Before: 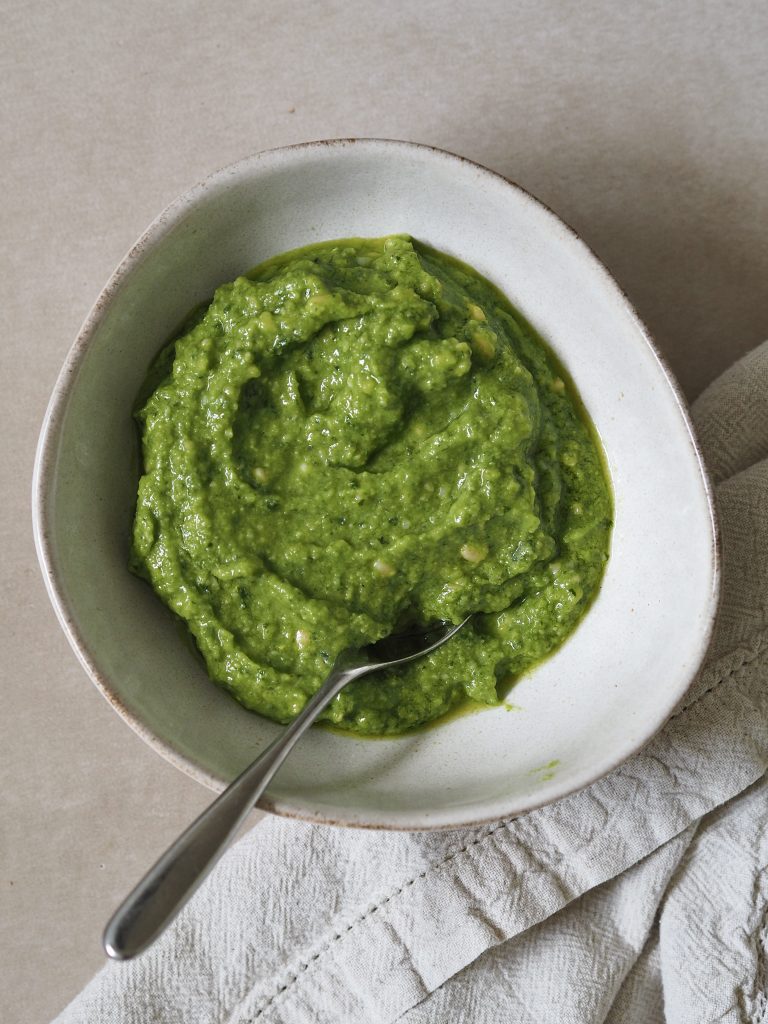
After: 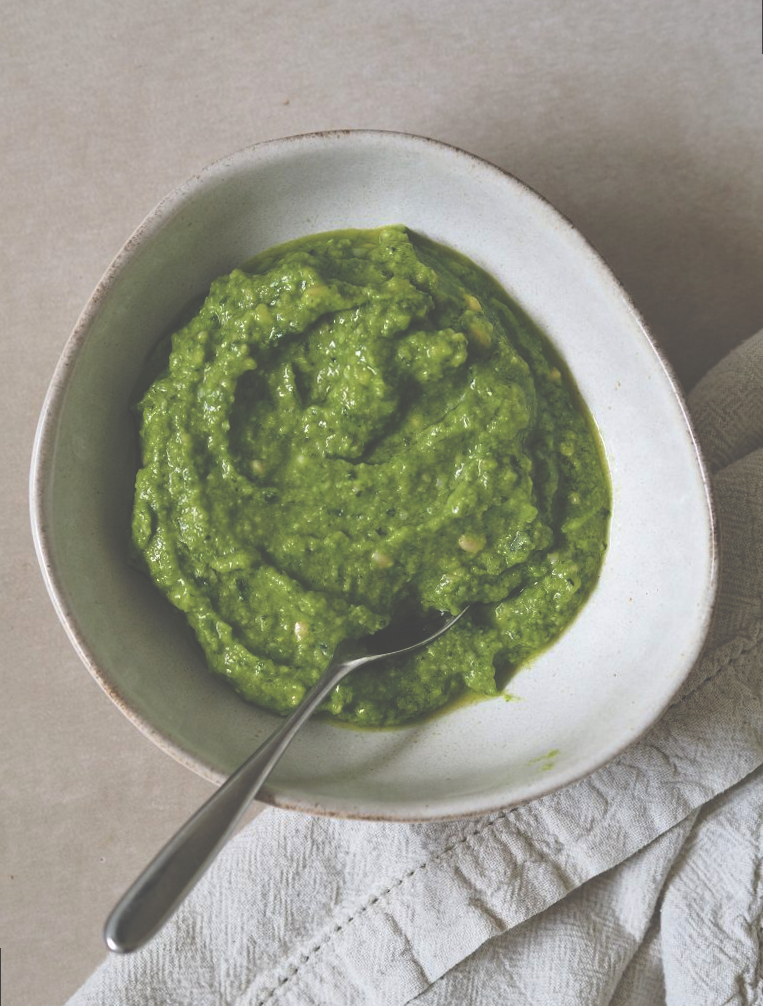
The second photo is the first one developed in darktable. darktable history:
rotate and perspective: rotation -0.45°, automatic cropping original format, crop left 0.008, crop right 0.992, crop top 0.012, crop bottom 0.988
contrast brightness saturation: brightness 0.15
rgb curve: curves: ch0 [(0, 0.186) (0.314, 0.284) (0.775, 0.708) (1, 1)], compensate middle gray true, preserve colors none
